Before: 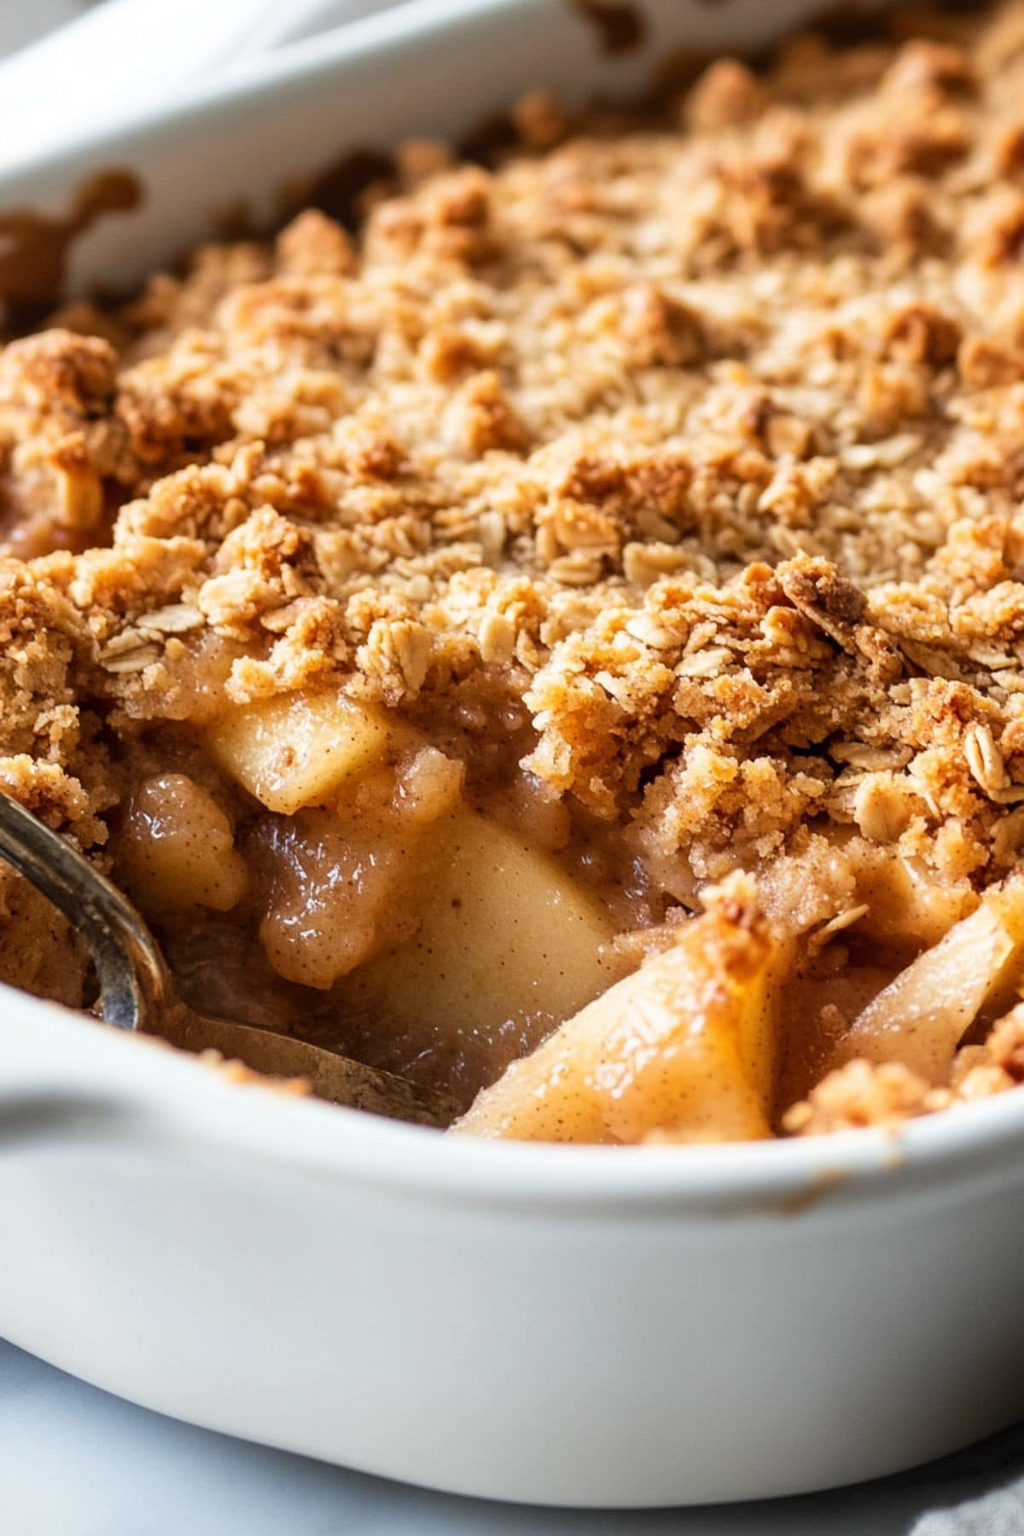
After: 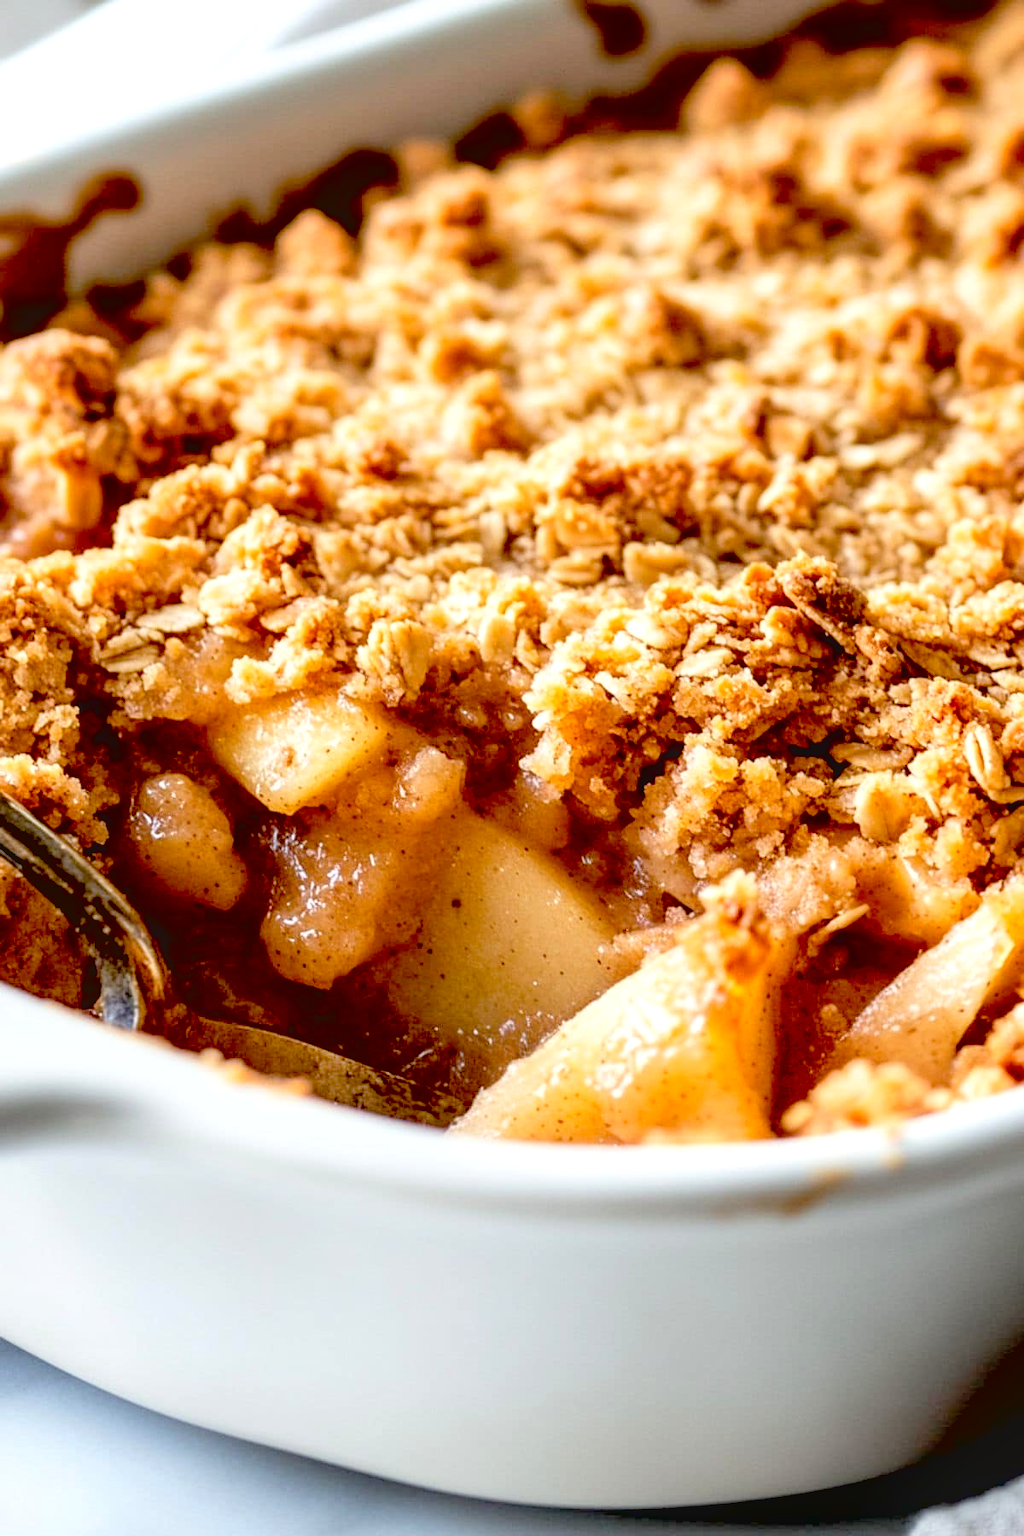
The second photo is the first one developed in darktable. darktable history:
contrast brightness saturation: brightness 0.129
exposure: black level correction 0.031, exposure 0.334 EV, compensate exposure bias true, compensate highlight preservation false
local contrast: detail 109%
